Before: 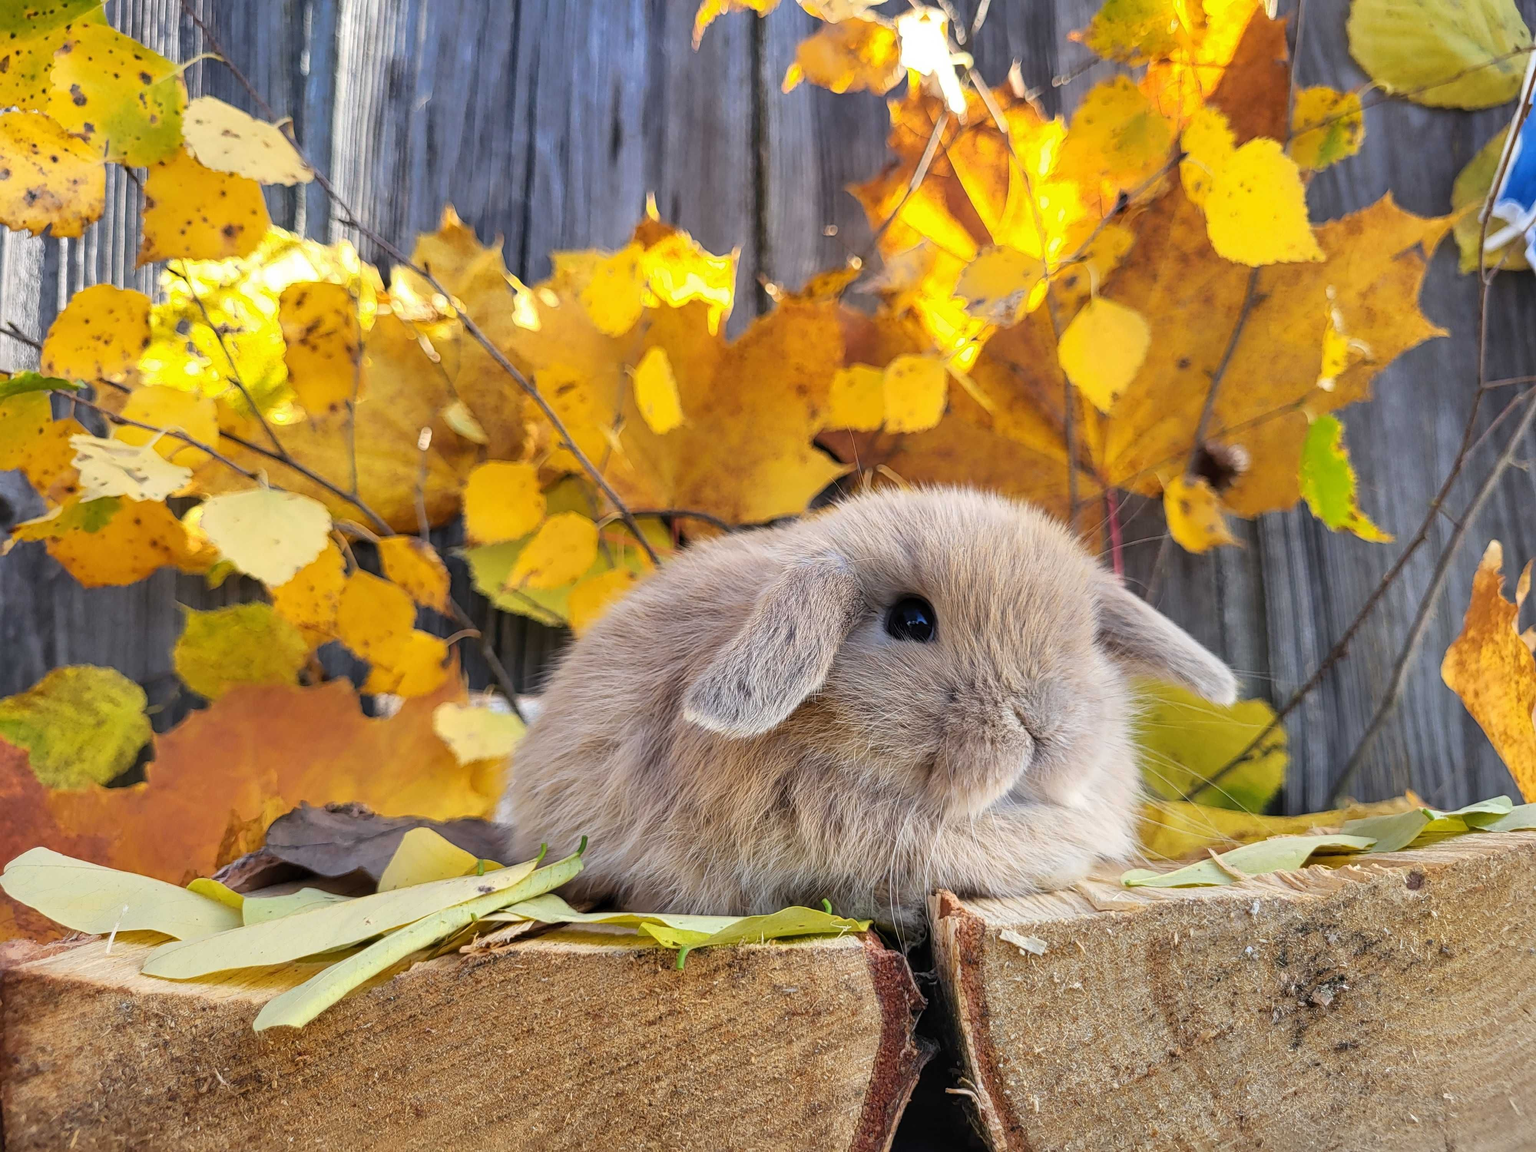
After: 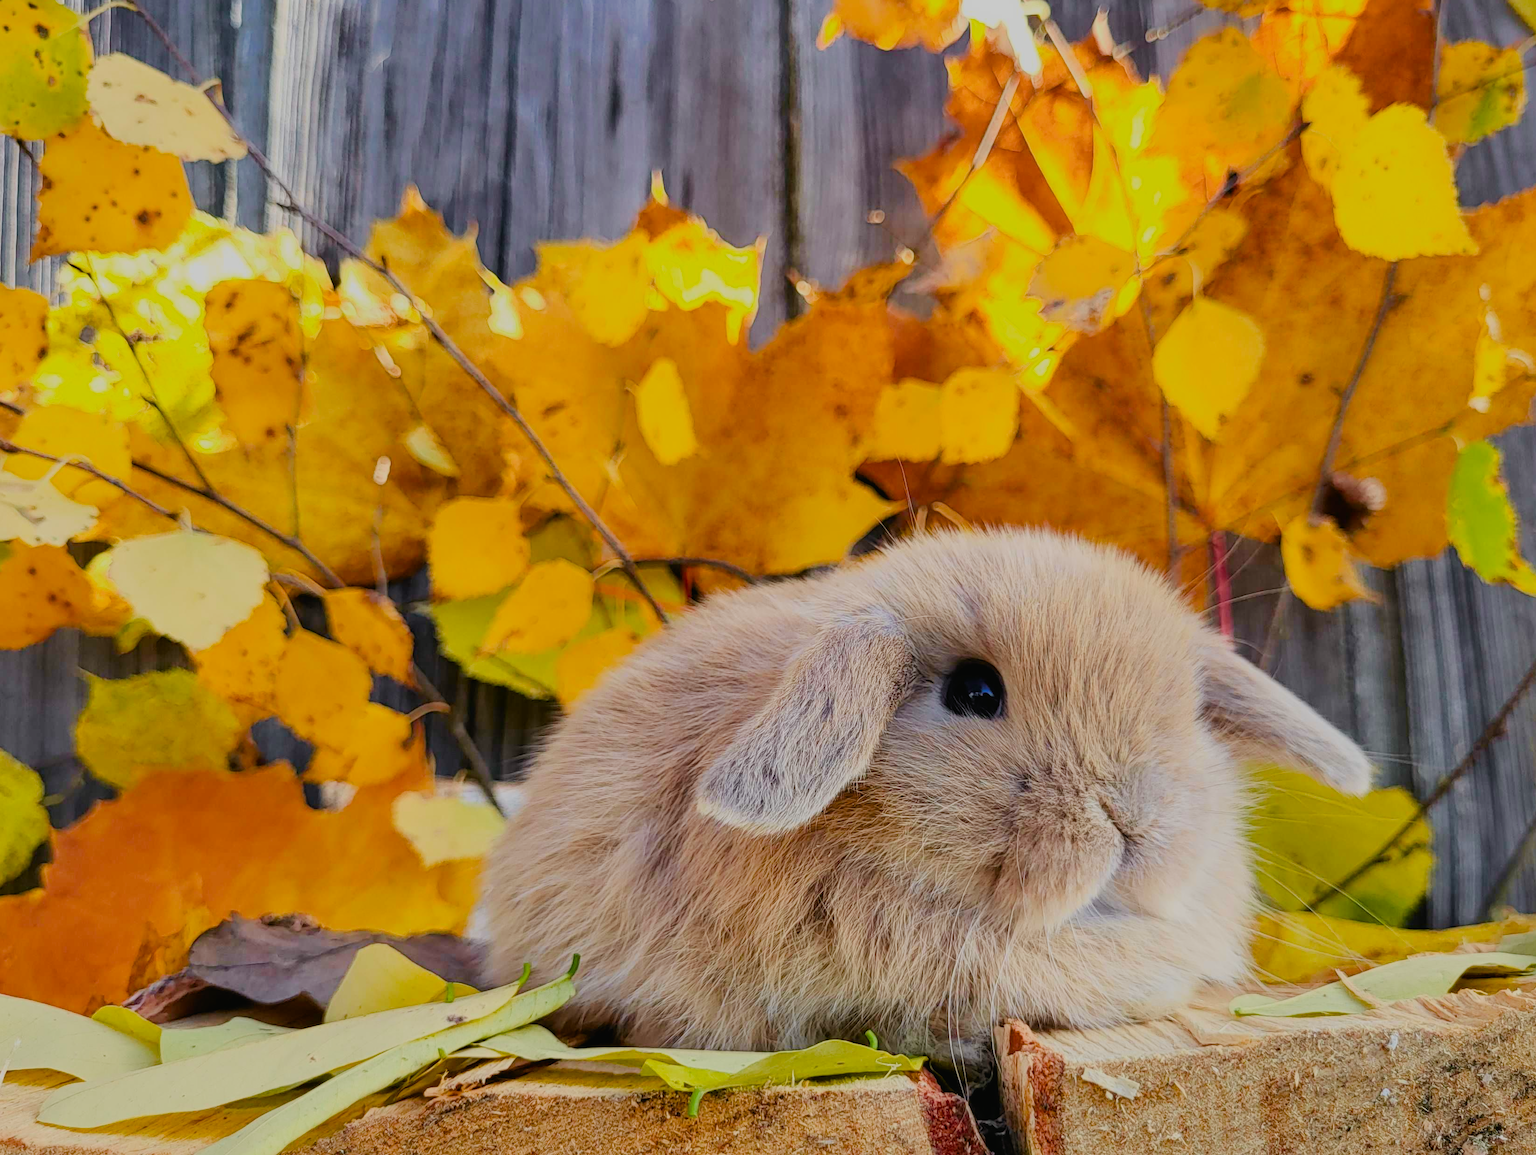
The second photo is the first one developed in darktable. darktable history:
crop and rotate: left 7.261%, top 4.581%, right 10.598%, bottom 13.044%
filmic rgb: black relative exposure -7.65 EV, white relative exposure 4.56 EV, hardness 3.61
tone curve: curves: ch0 [(0, 0.014) (0.036, 0.047) (0.15, 0.156) (0.27, 0.258) (0.511, 0.506) (0.761, 0.741) (1, 0.919)]; ch1 [(0, 0) (0.179, 0.173) (0.322, 0.32) (0.429, 0.431) (0.502, 0.5) (0.519, 0.522) (0.562, 0.575) (0.631, 0.65) (0.72, 0.692) (1, 1)]; ch2 [(0, 0) (0.29, 0.295) (0.404, 0.436) (0.497, 0.498) (0.533, 0.556) (0.599, 0.607) (0.696, 0.707) (1, 1)], color space Lab, independent channels, preserve colors none
color balance rgb: perceptual saturation grading › global saturation 34.864%, perceptual saturation grading › highlights -29.871%, perceptual saturation grading › shadows 34.717%
